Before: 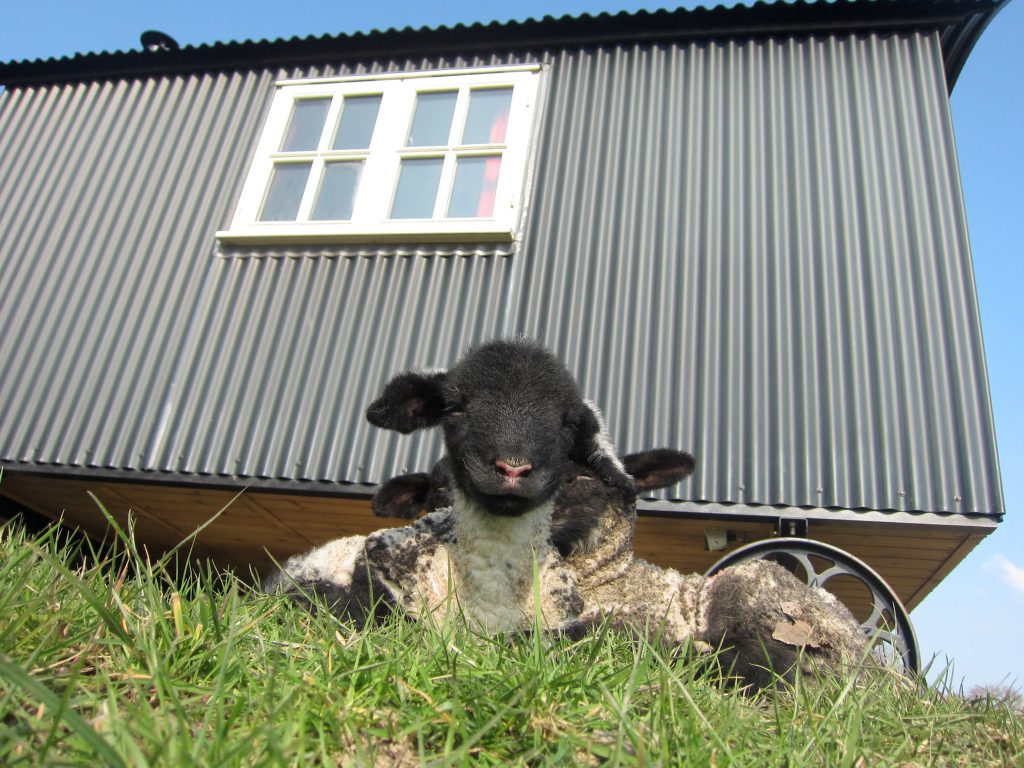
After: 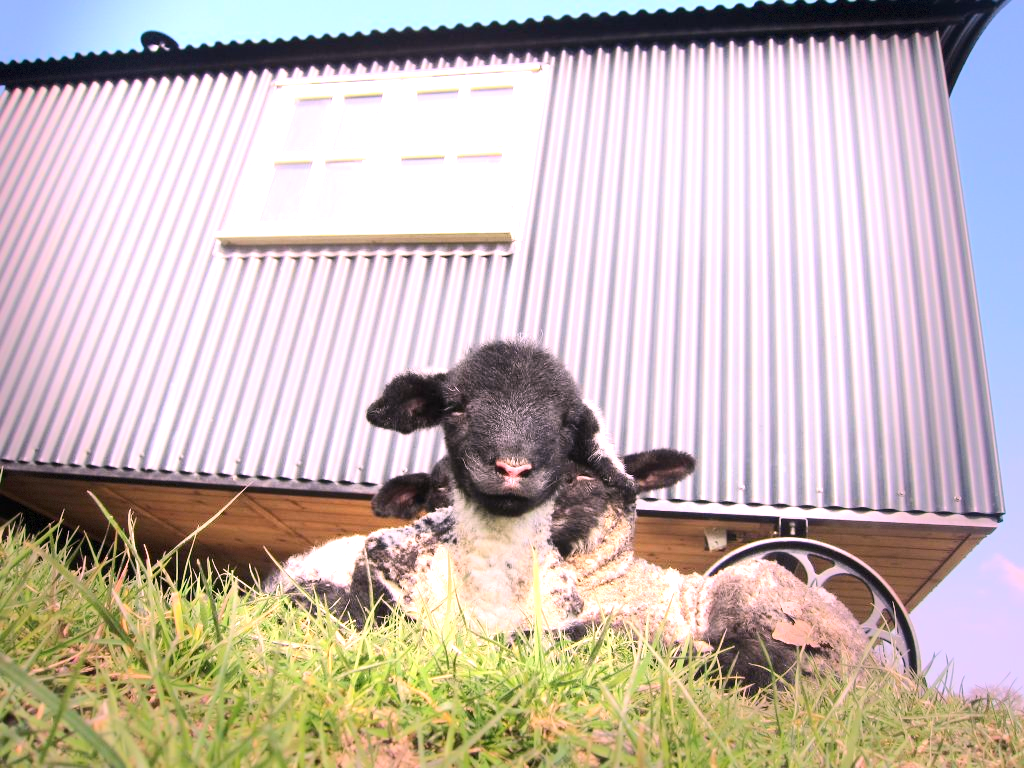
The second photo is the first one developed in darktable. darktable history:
exposure: black level correction 0, exposure 1.2 EV, compensate exposure bias true, compensate highlight preservation false
white balance: red 1.188, blue 1.11
vignetting: fall-off start 68.33%, fall-off radius 30%, saturation 0.042, center (-0.066, -0.311), width/height ratio 0.992, shape 0.85, dithering 8-bit output
contrast brightness saturation: contrast 0.24, brightness 0.09
